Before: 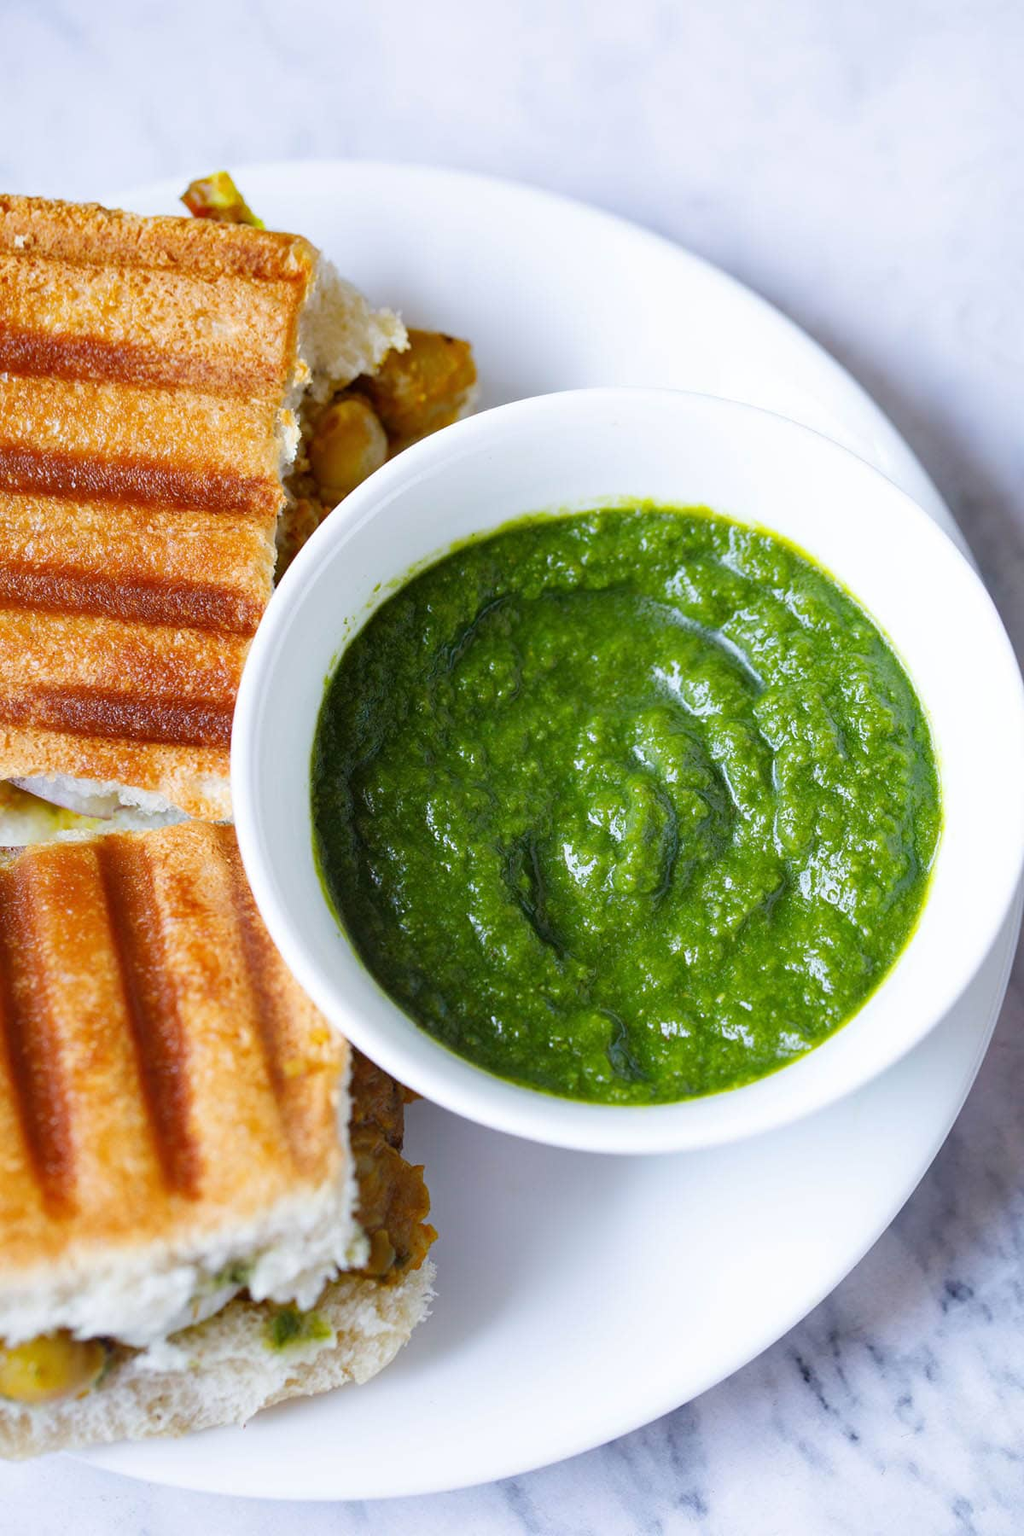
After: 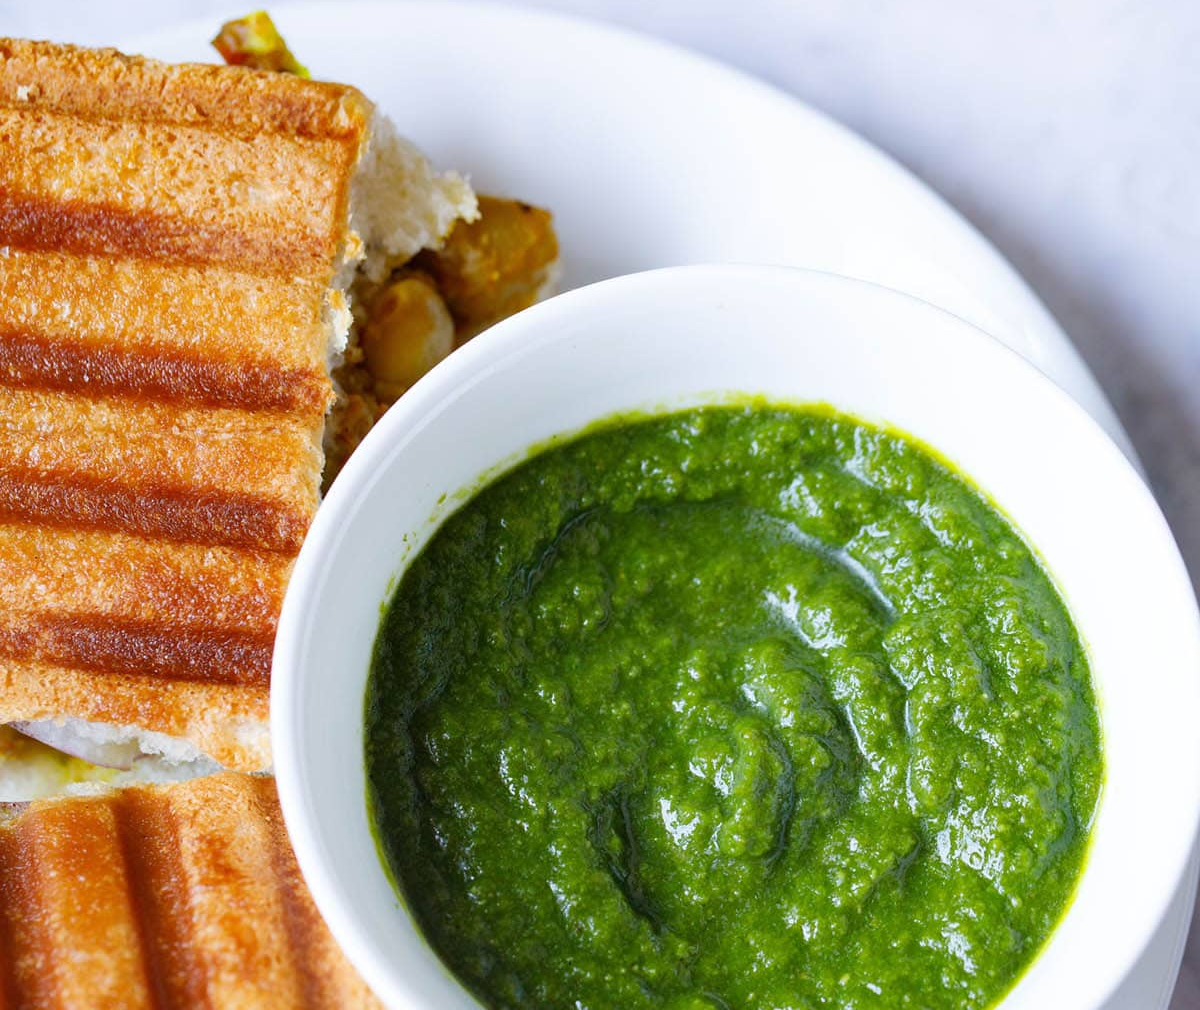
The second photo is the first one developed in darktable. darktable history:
crop and rotate: top 10.572%, bottom 33.272%
